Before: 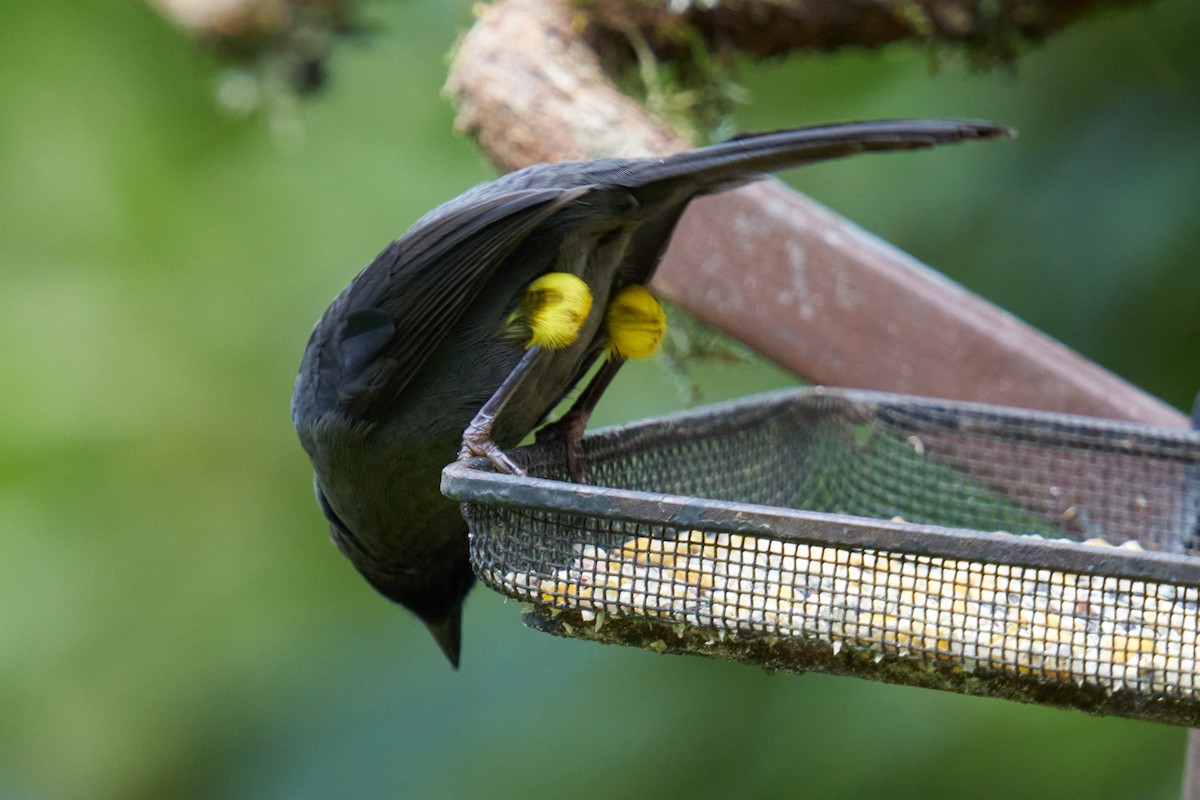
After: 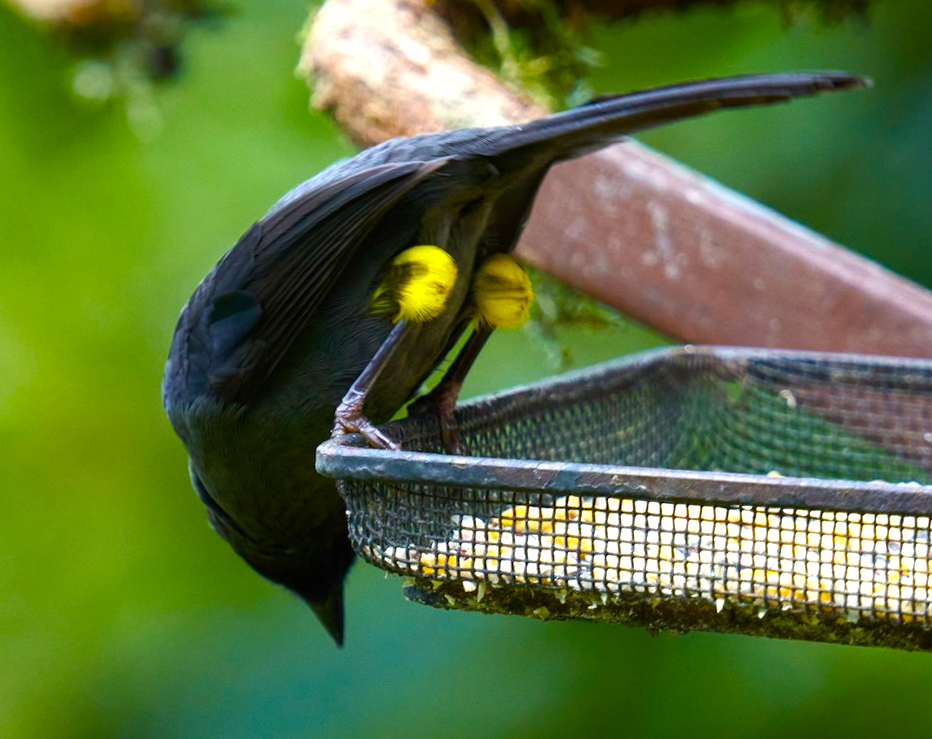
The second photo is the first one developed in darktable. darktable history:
crop and rotate: left 9.597%, right 10.195%
rotate and perspective: rotation -3°, crop left 0.031, crop right 0.968, crop top 0.07, crop bottom 0.93
color balance rgb: linear chroma grading › global chroma 9%, perceptual saturation grading › global saturation 36%, perceptual saturation grading › shadows 35%, perceptual brilliance grading › global brilliance 15%, perceptual brilliance grading › shadows -35%, global vibrance 15%
